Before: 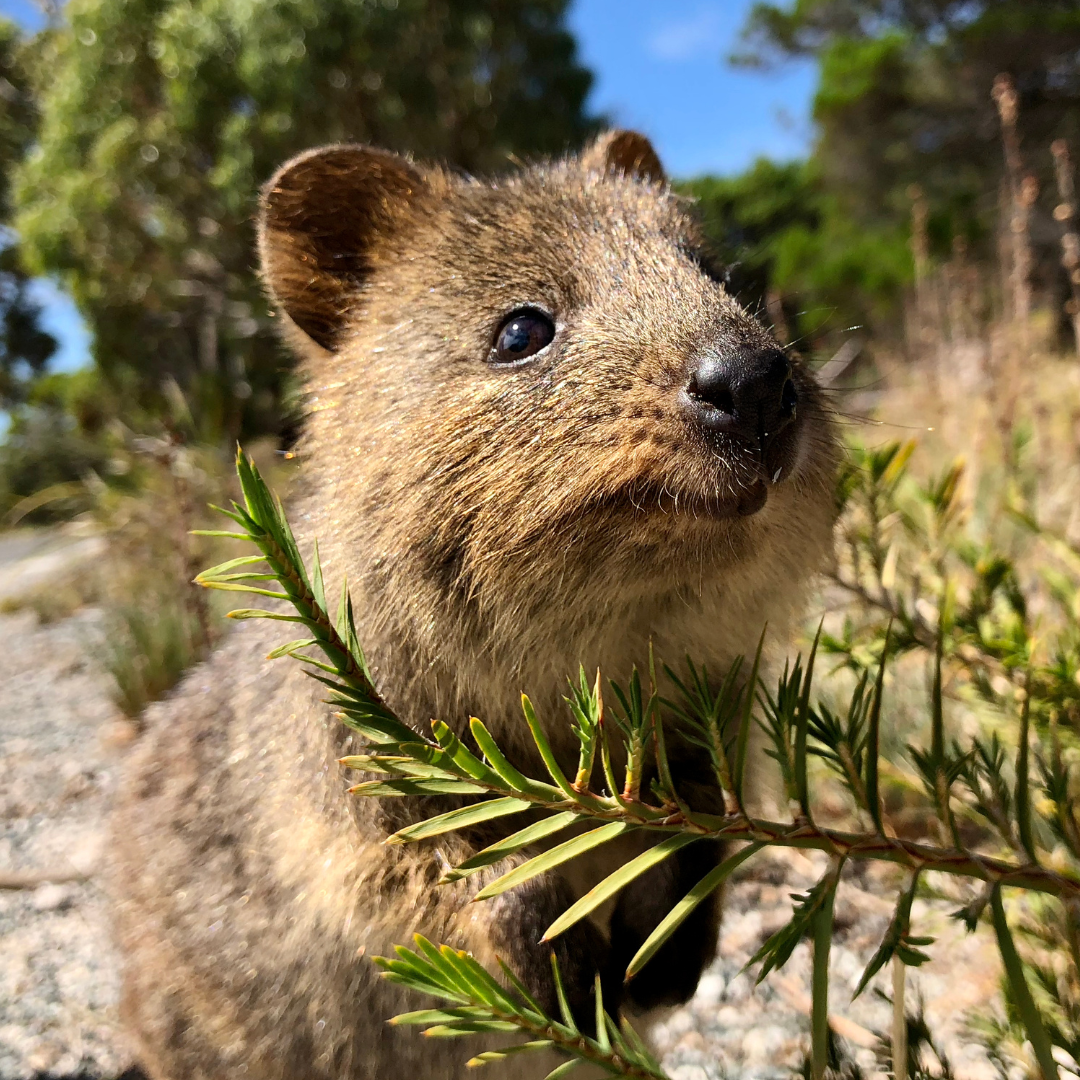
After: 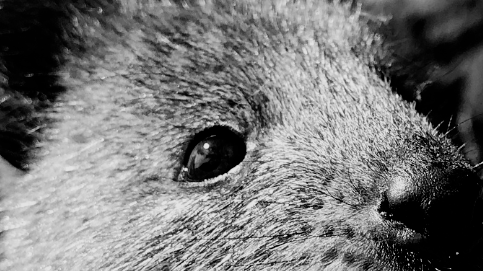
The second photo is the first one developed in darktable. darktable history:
crop: left 28.64%, top 16.832%, right 26.637%, bottom 58.055%
monochrome: a 32, b 64, size 2.3
filmic rgb: black relative exposure -5 EV, white relative exposure 3.5 EV, hardness 3.19, contrast 1.2, highlights saturation mix -30%
